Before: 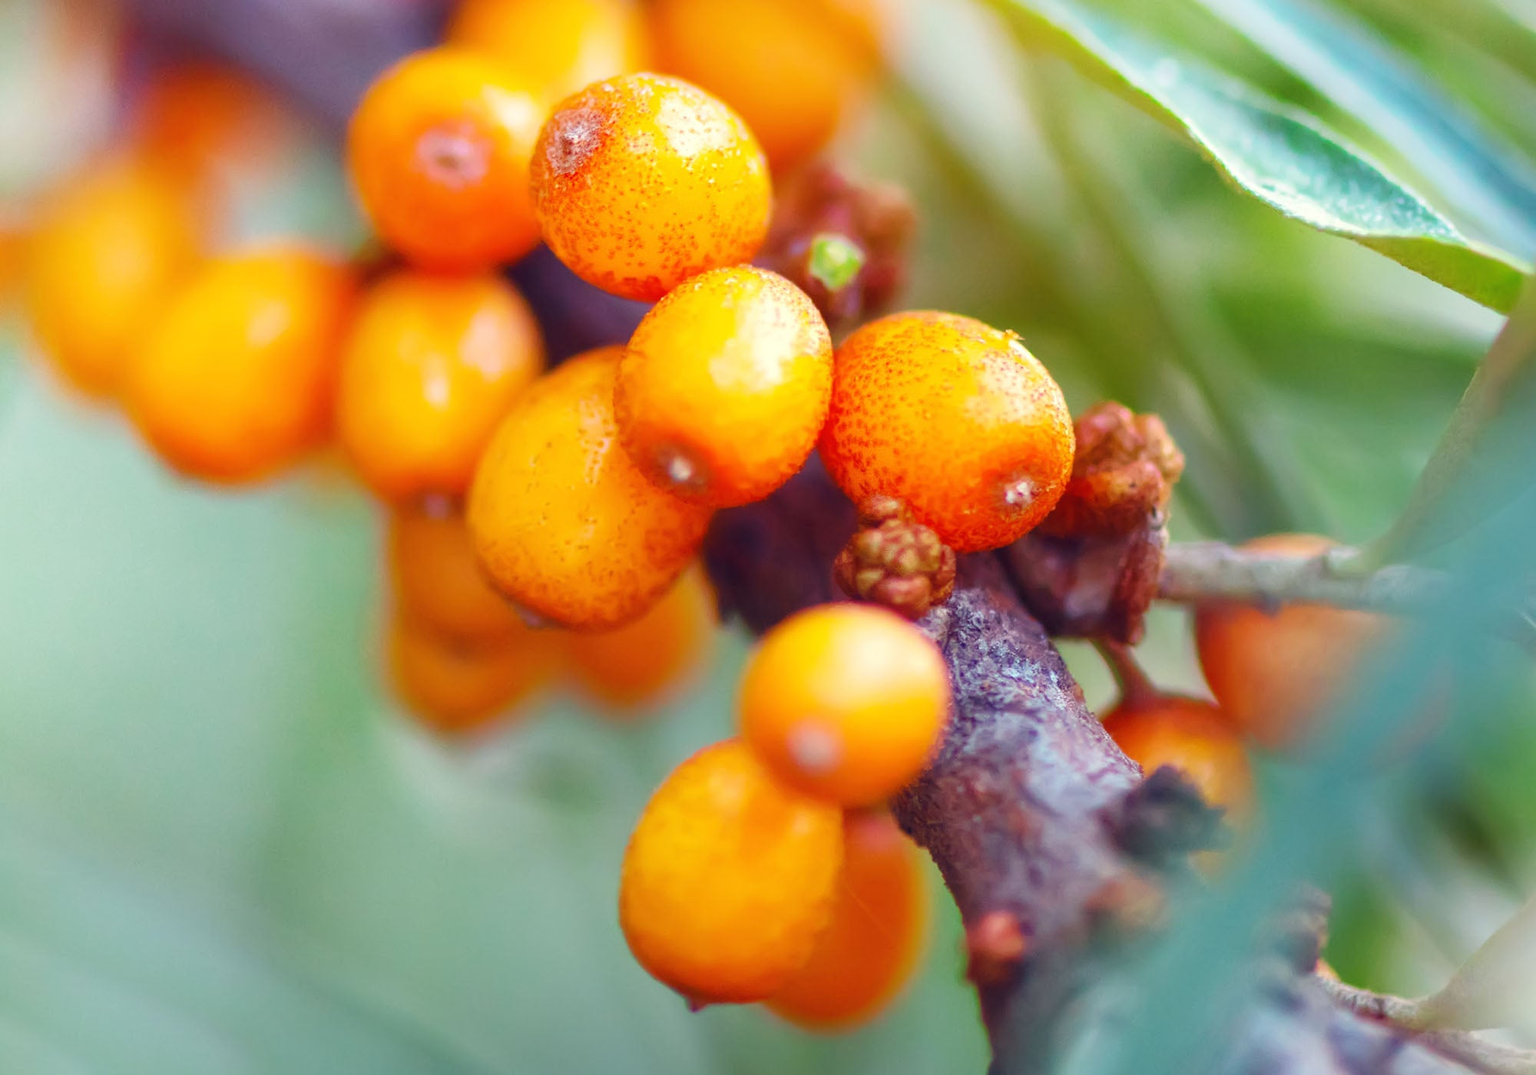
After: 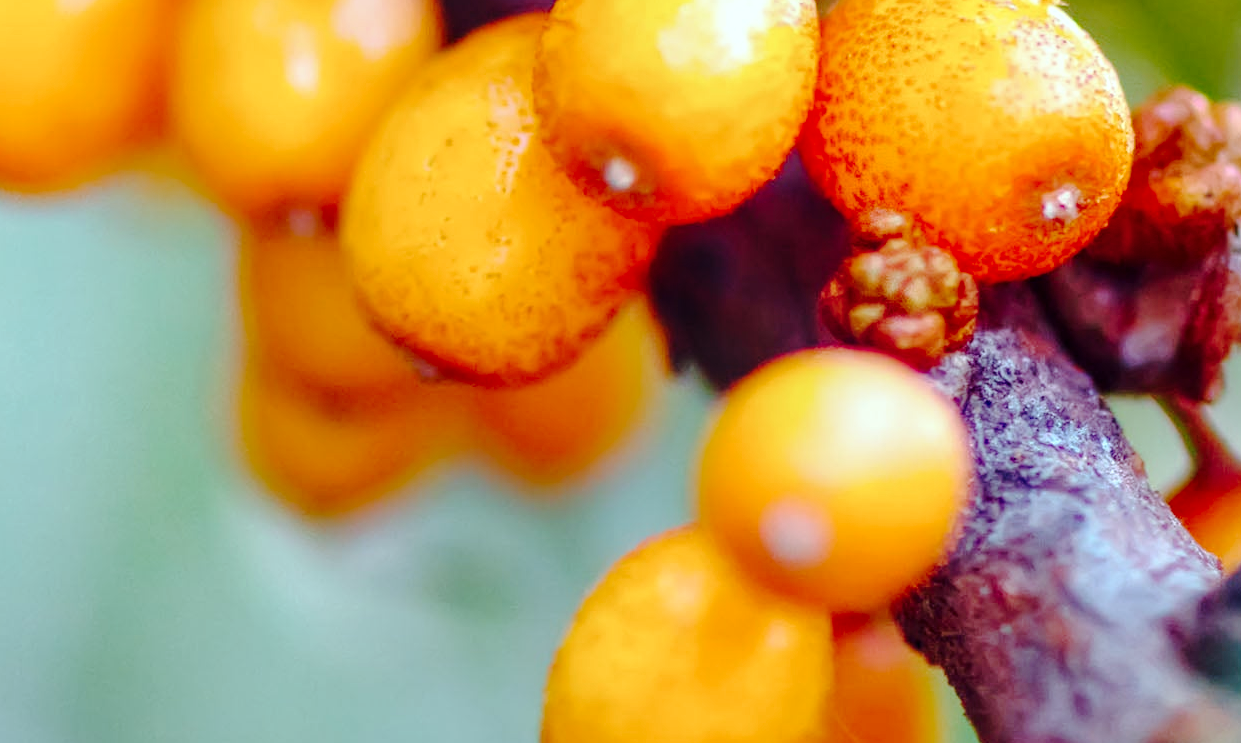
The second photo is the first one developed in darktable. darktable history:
crop: left 13.312%, top 31.28%, right 24.627%, bottom 15.582%
tone curve: curves: ch0 [(0, 0) (0.003, 0.026) (0.011, 0.025) (0.025, 0.022) (0.044, 0.022) (0.069, 0.028) (0.1, 0.041) (0.136, 0.062) (0.177, 0.103) (0.224, 0.167) (0.277, 0.242) (0.335, 0.343) (0.399, 0.452) (0.468, 0.539) (0.543, 0.614) (0.623, 0.683) (0.709, 0.749) (0.801, 0.827) (0.898, 0.918) (1, 1)], preserve colors none
local contrast: on, module defaults
color correction: highlights a* -4.18, highlights b* -10.81
